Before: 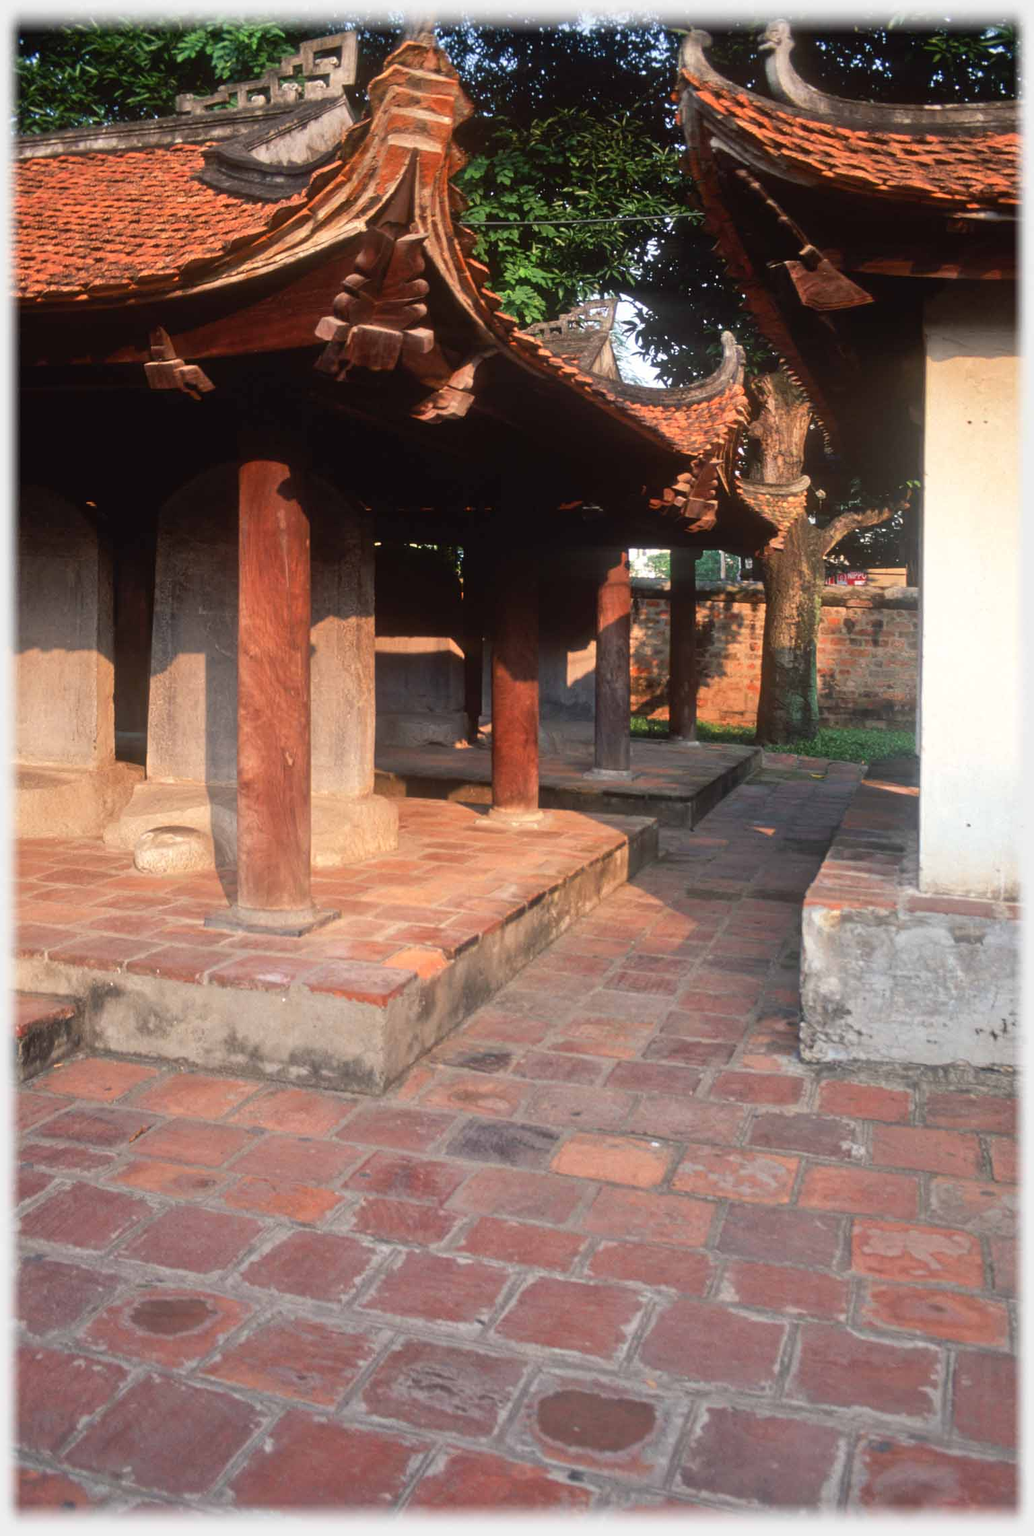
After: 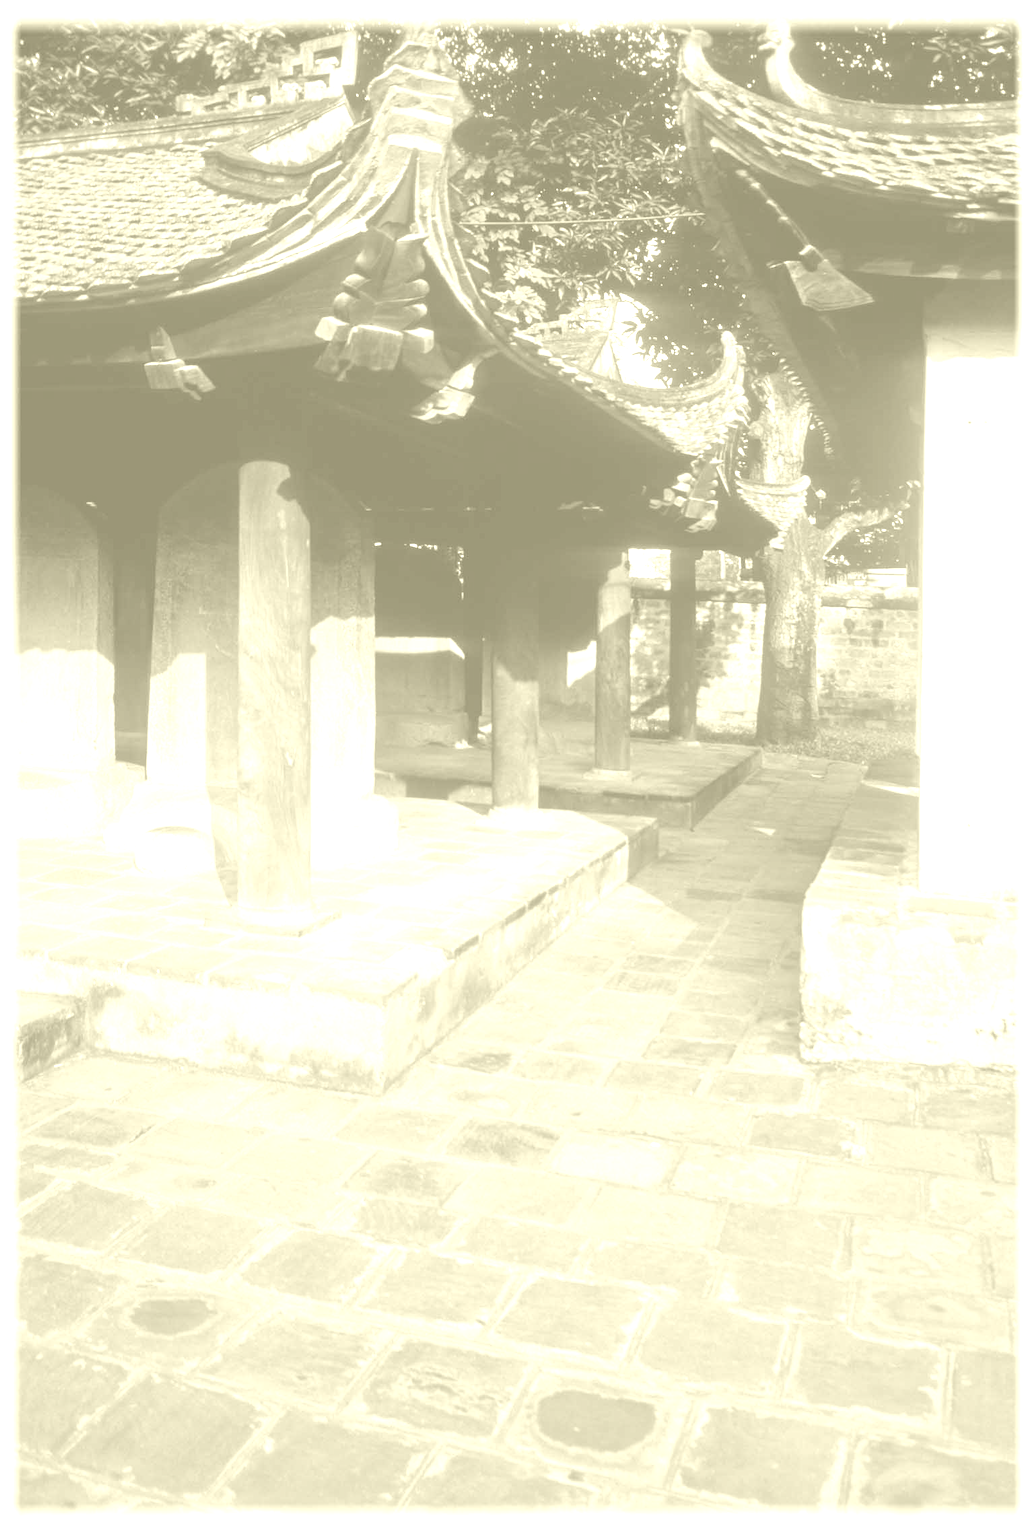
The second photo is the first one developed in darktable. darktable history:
exposure: black level correction 0, exposure 1.45 EV, compensate exposure bias true, compensate highlight preservation false
colorize: hue 43.2°, saturation 40%, version 1
